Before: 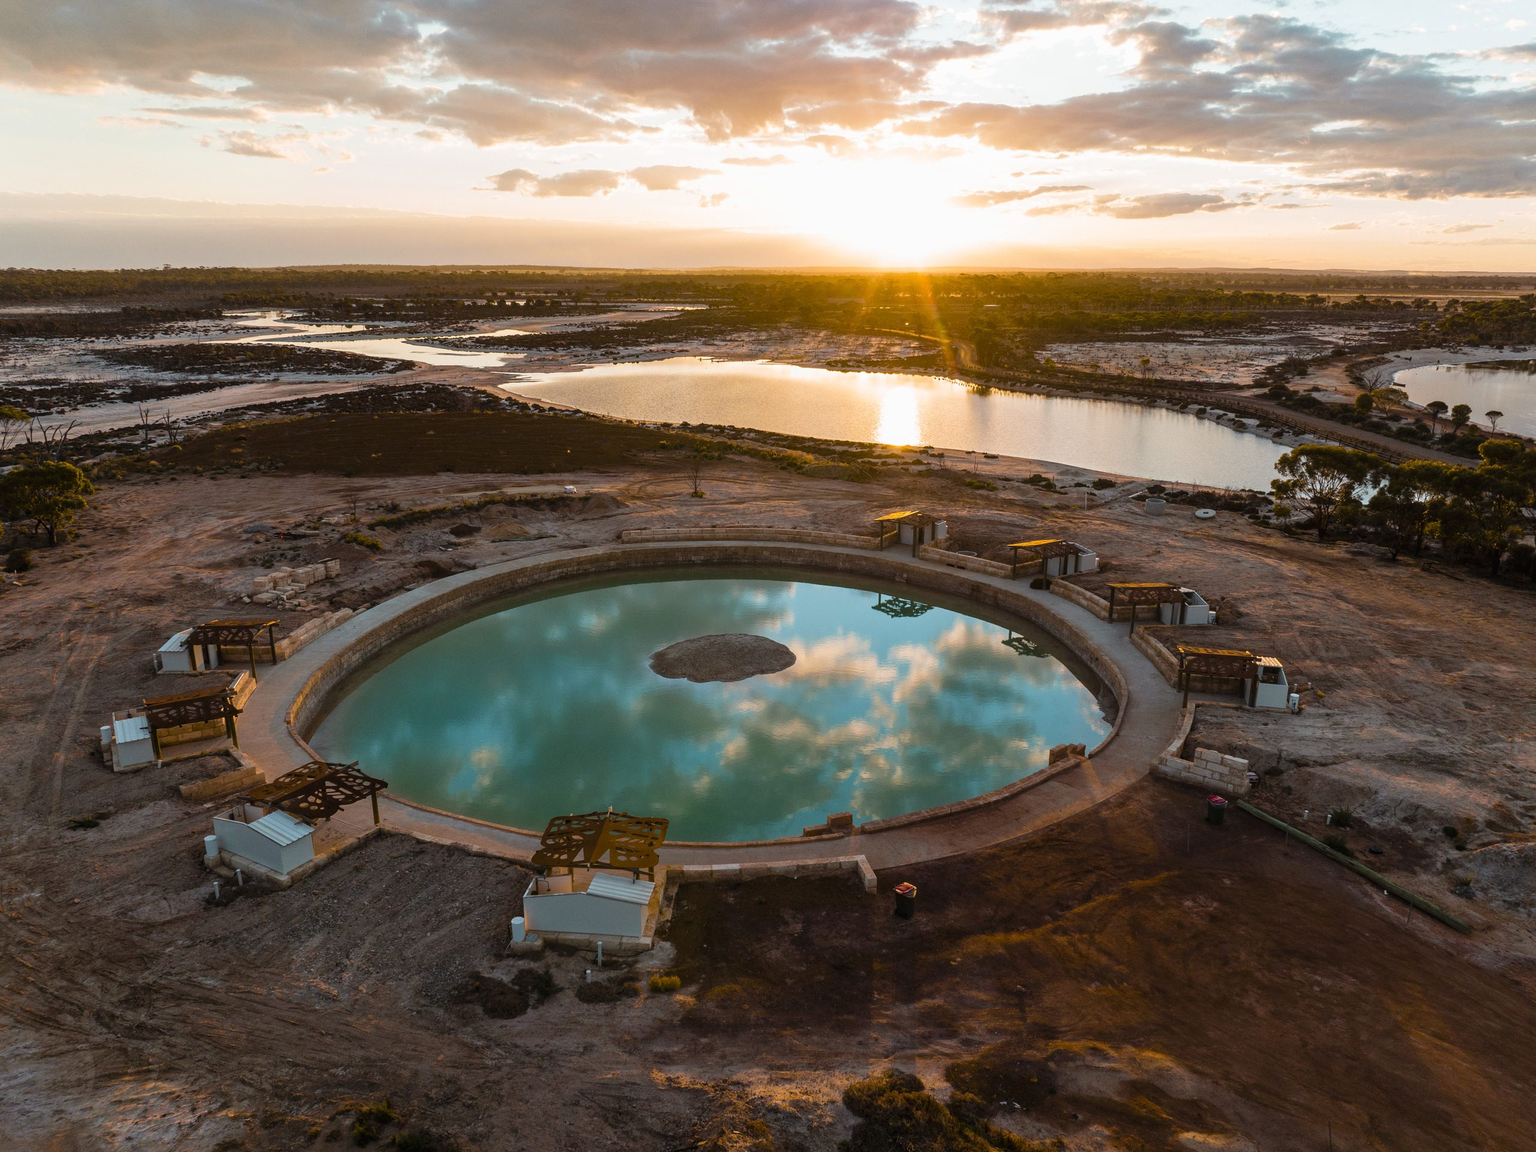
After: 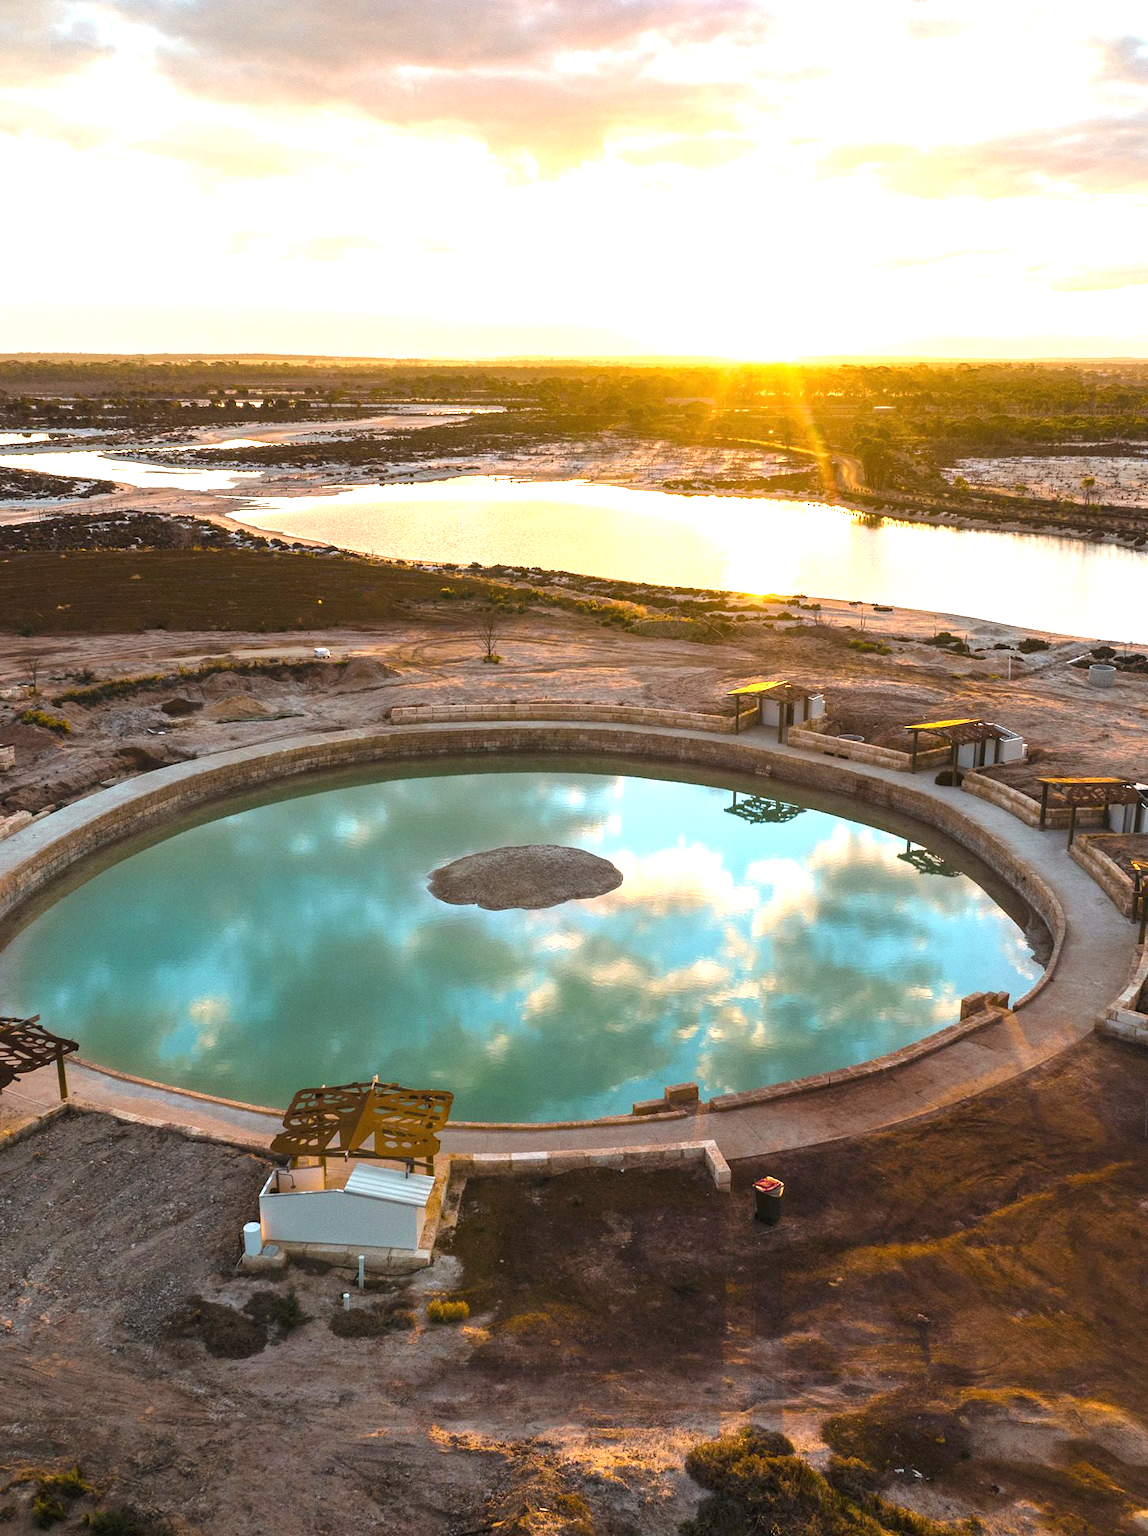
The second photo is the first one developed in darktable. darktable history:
crop: left 21.425%, right 22.504%
exposure: black level correction 0, exposure 1.285 EV, compensate highlight preservation false
